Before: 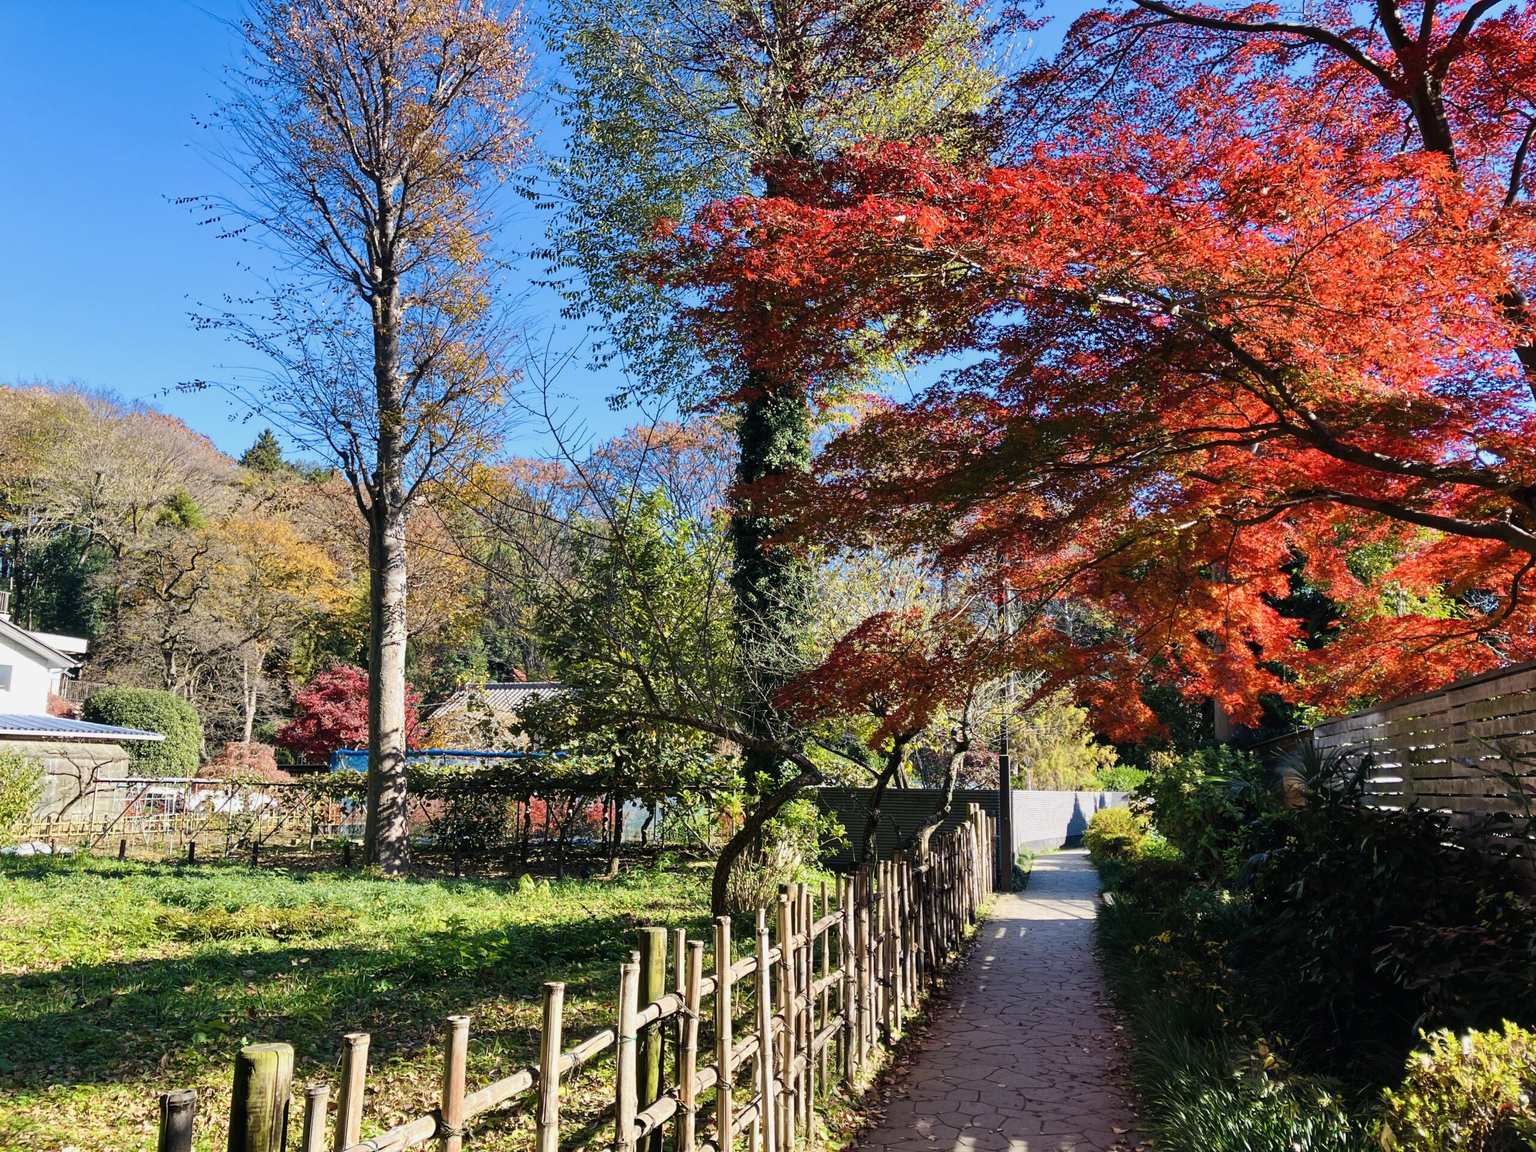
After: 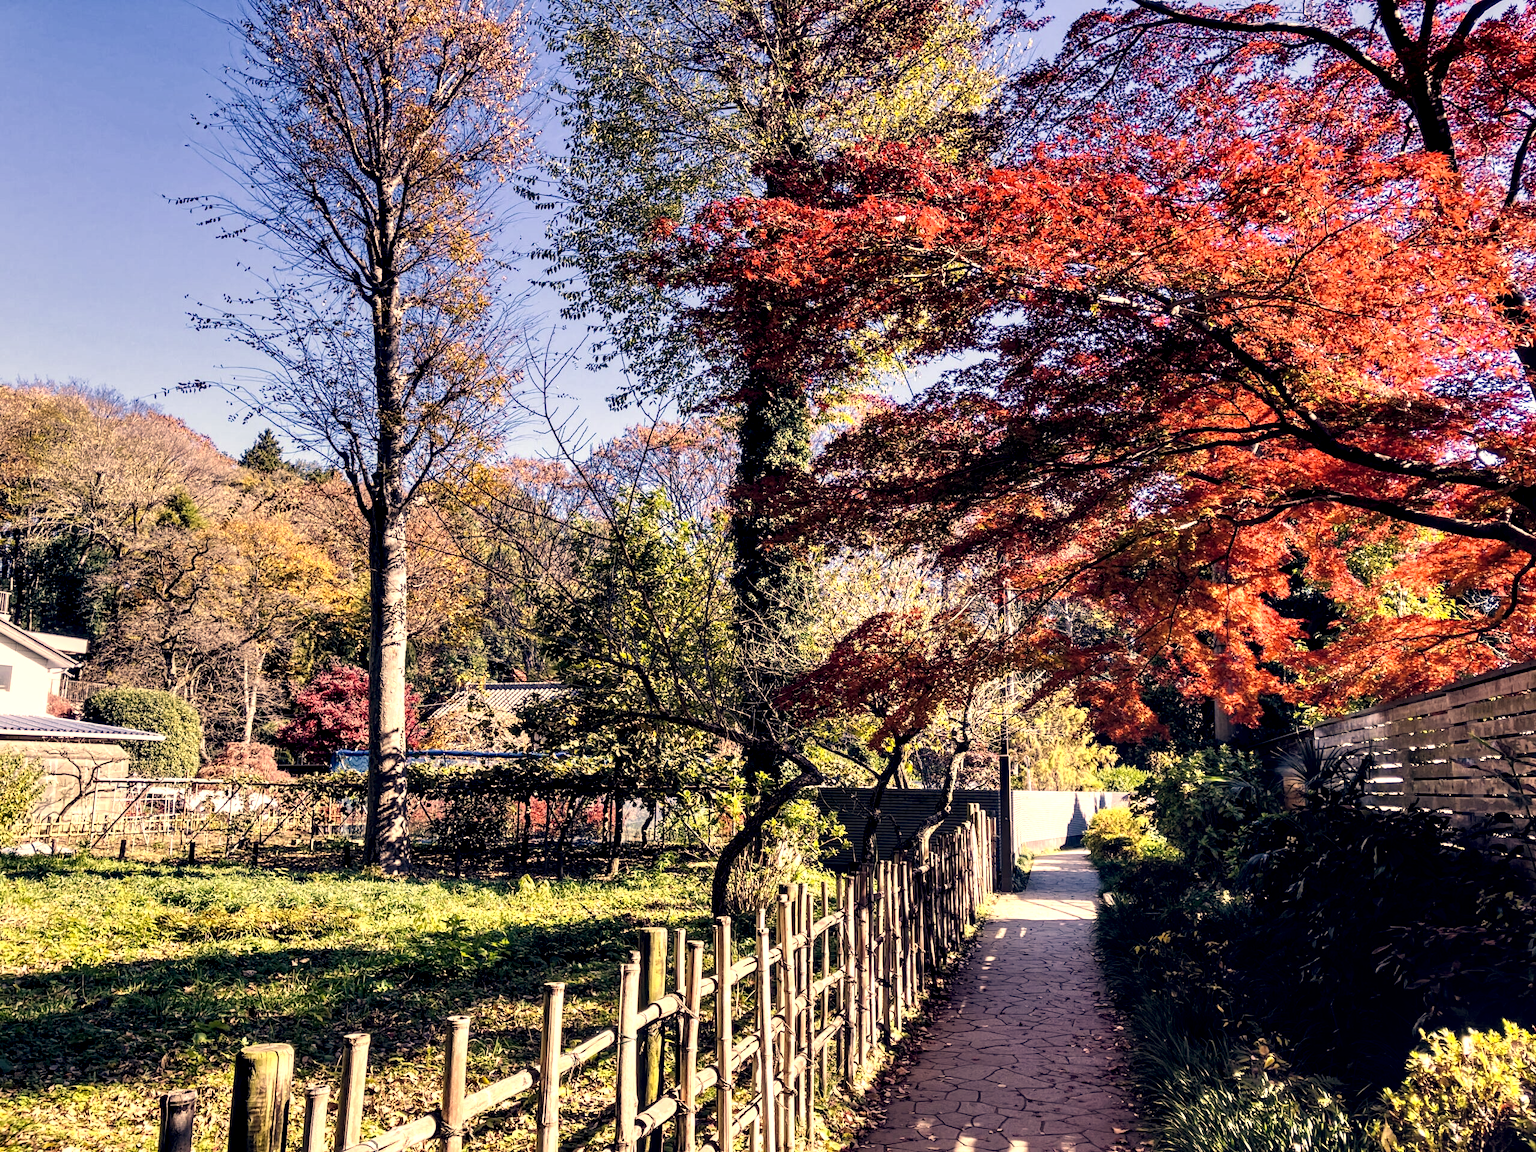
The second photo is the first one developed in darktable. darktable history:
local contrast: highlights 80%, shadows 57%, detail 175%, midtone range 0.609
color correction: highlights a* 19.91, highlights b* 27.42, shadows a* 3.39, shadows b* -17.15, saturation 0.758
